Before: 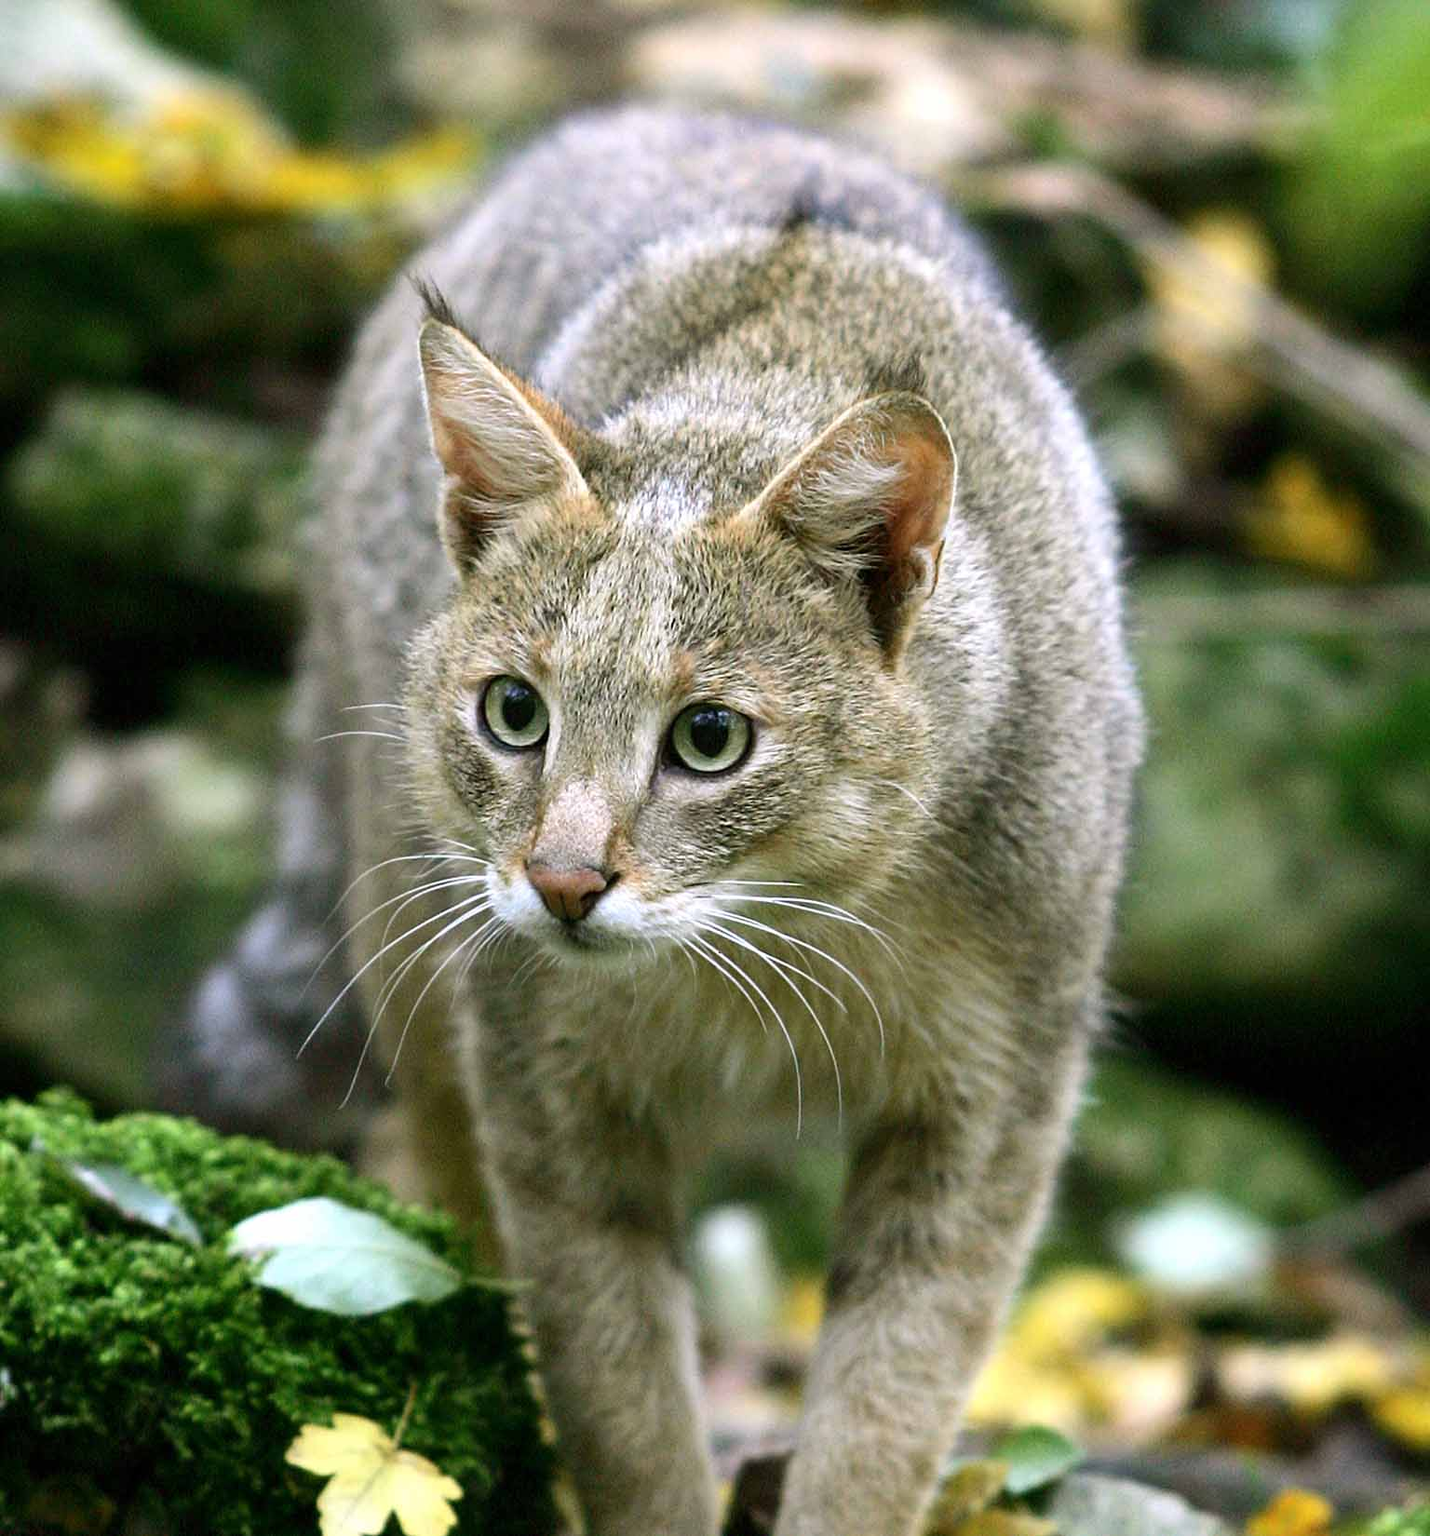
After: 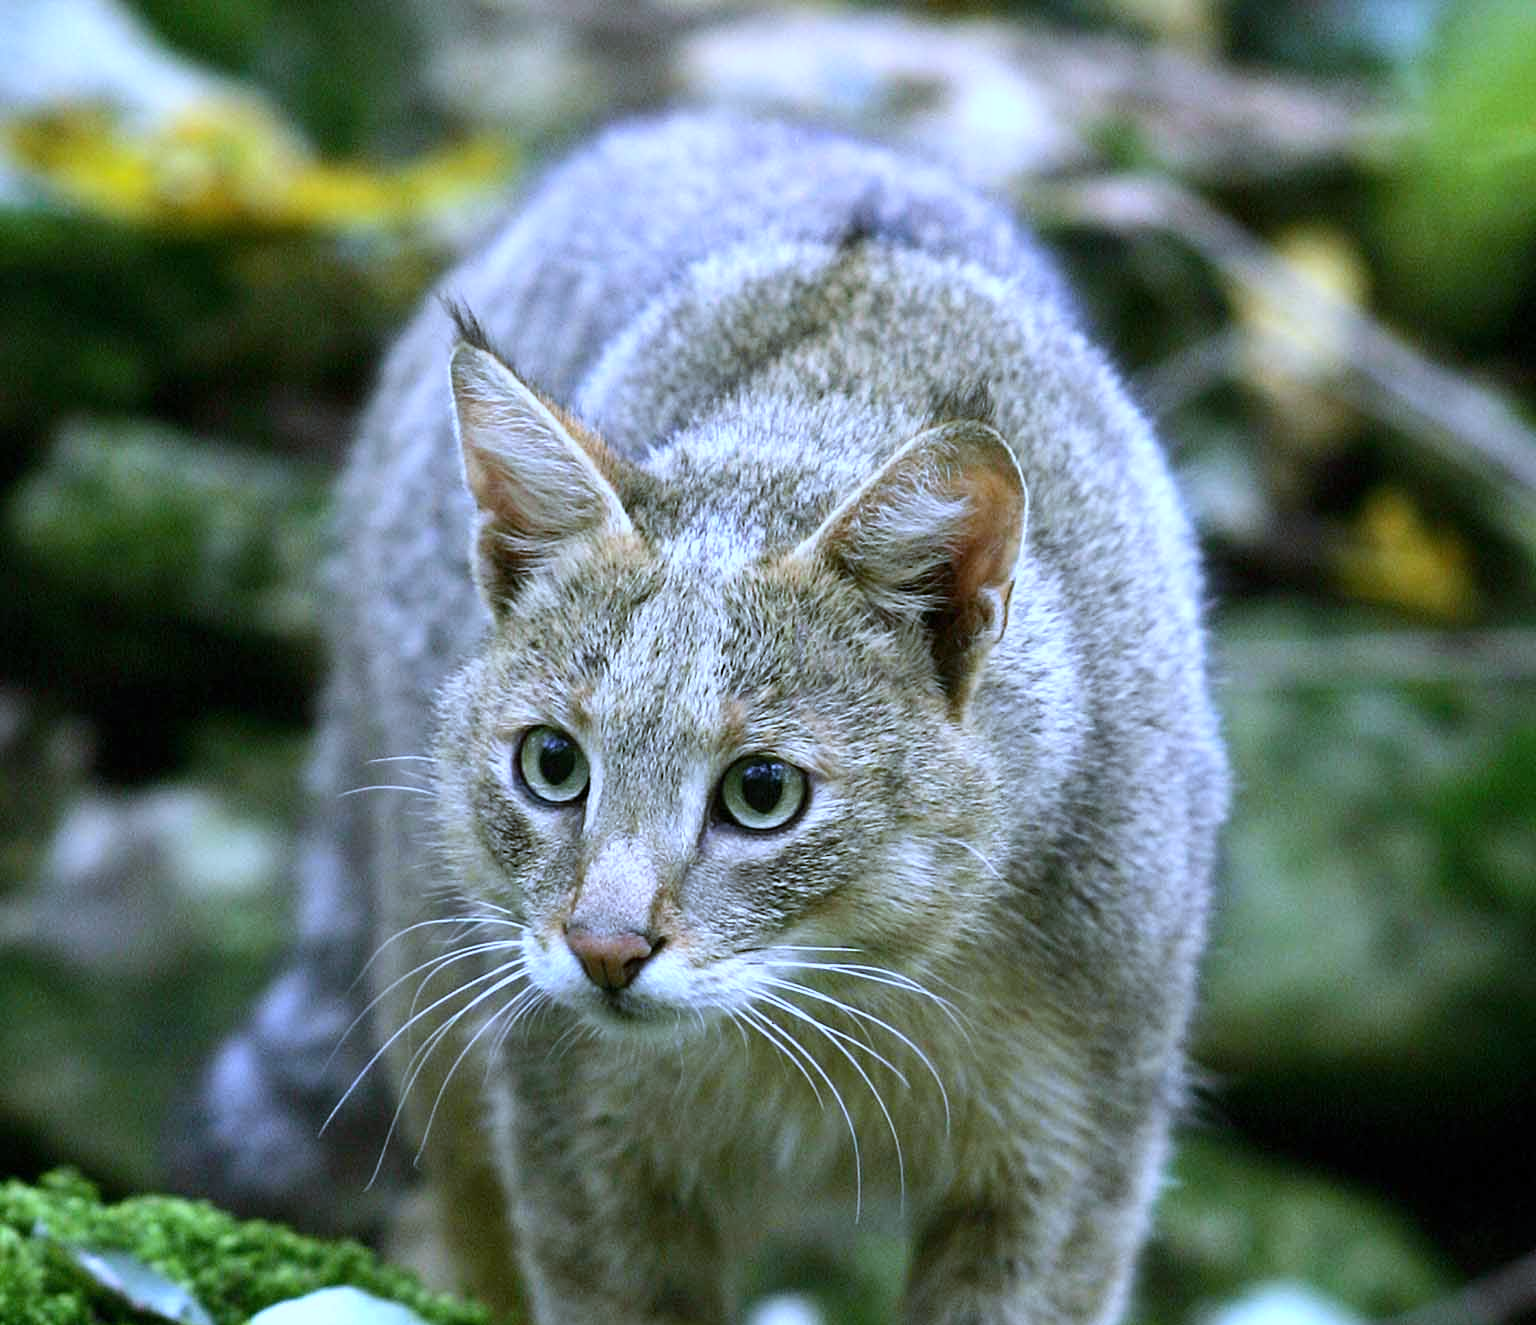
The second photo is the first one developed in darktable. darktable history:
white balance: red 0.871, blue 1.249
crop: bottom 19.644%
